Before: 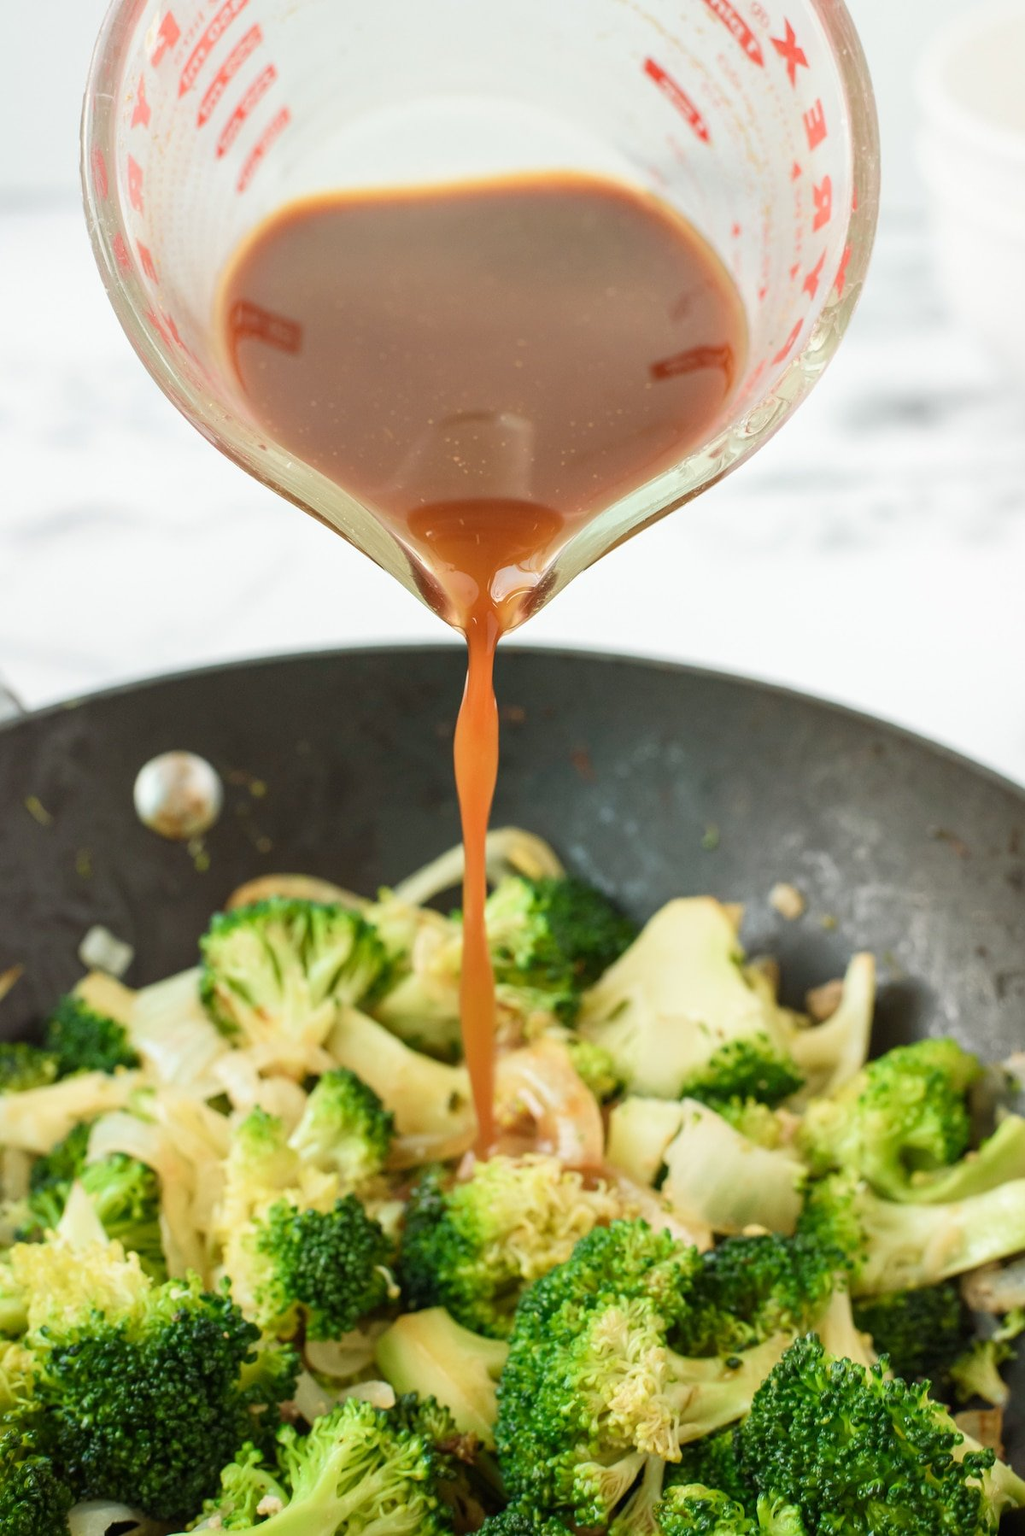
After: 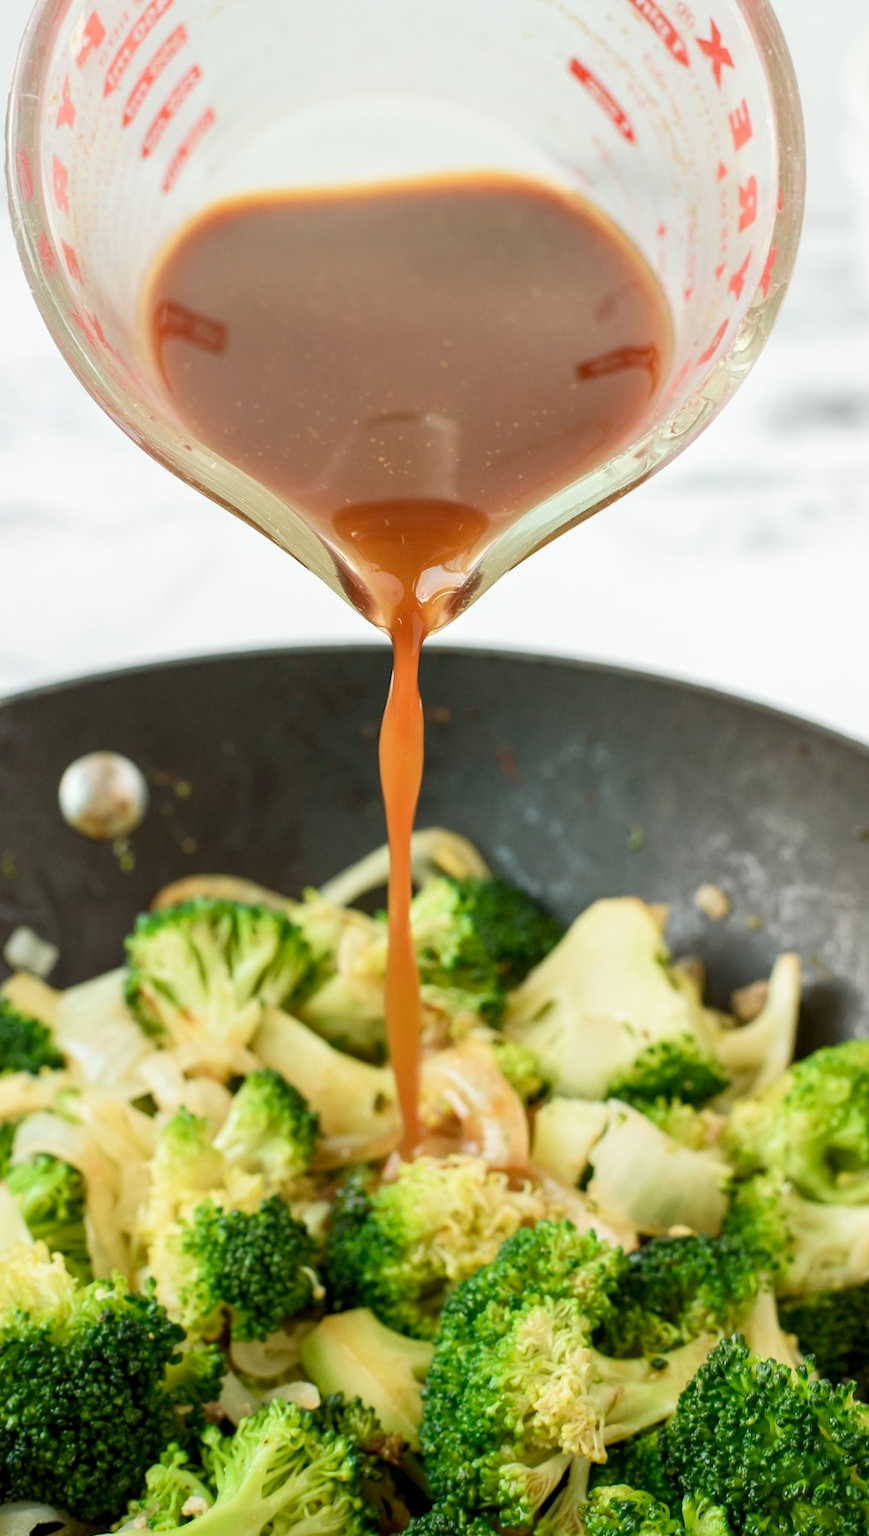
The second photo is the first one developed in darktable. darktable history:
crop: left 7.387%, right 7.861%
exposure: black level correction 0.005, exposure 0.004 EV, compensate highlight preservation false
tone equalizer: on, module defaults
